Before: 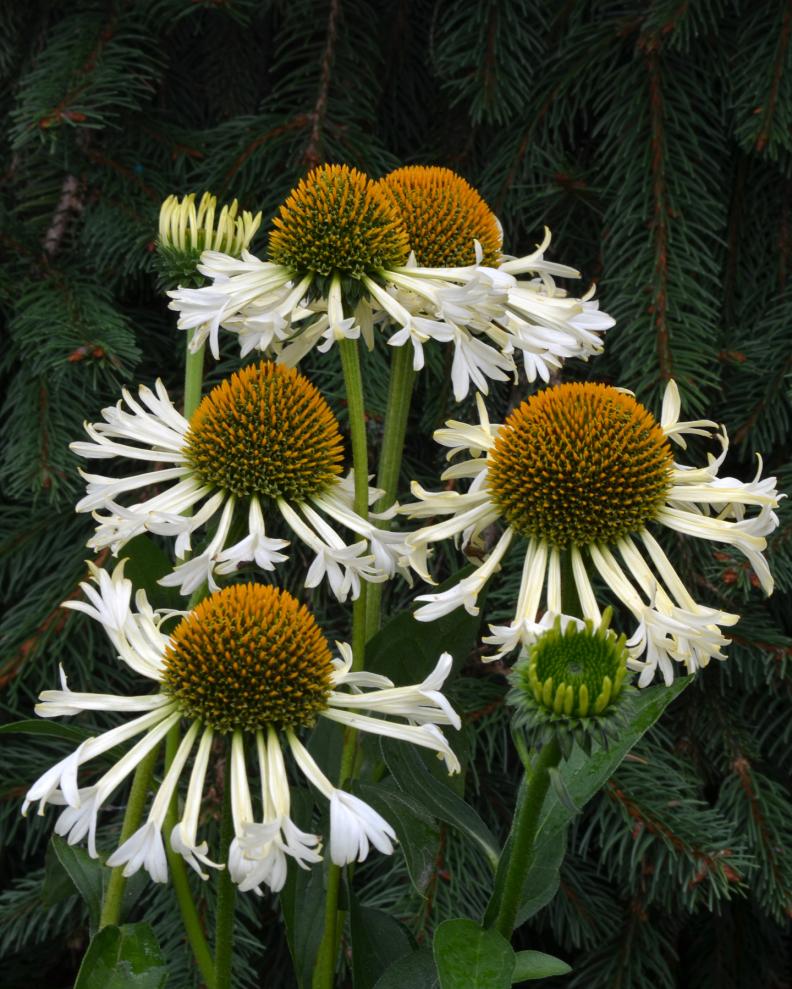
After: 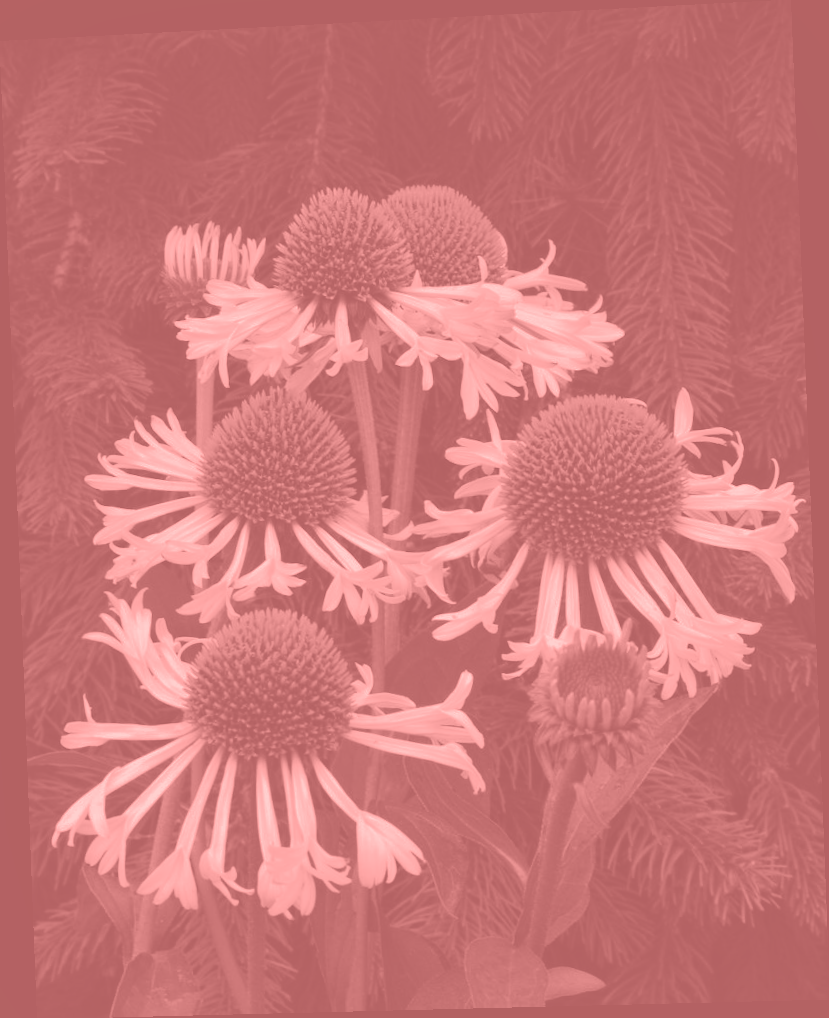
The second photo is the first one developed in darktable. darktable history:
white balance: red 0.766, blue 1.537
colorize: saturation 51%, source mix 50.67%, lightness 50.67%
rotate and perspective: rotation -2.22°, lens shift (horizontal) -0.022, automatic cropping off
color balance rgb: shadows lift › chroma 3%, shadows lift › hue 280.8°, power › hue 330°, highlights gain › chroma 3%, highlights gain › hue 75.6°, global offset › luminance 2%, perceptual saturation grading › global saturation 20%, perceptual saturation grading › highlights -25%, perceptual saturation grading › shadows 50%, global vibrance 20.33%
shadows and highlights: shadows 40, highlights -60
